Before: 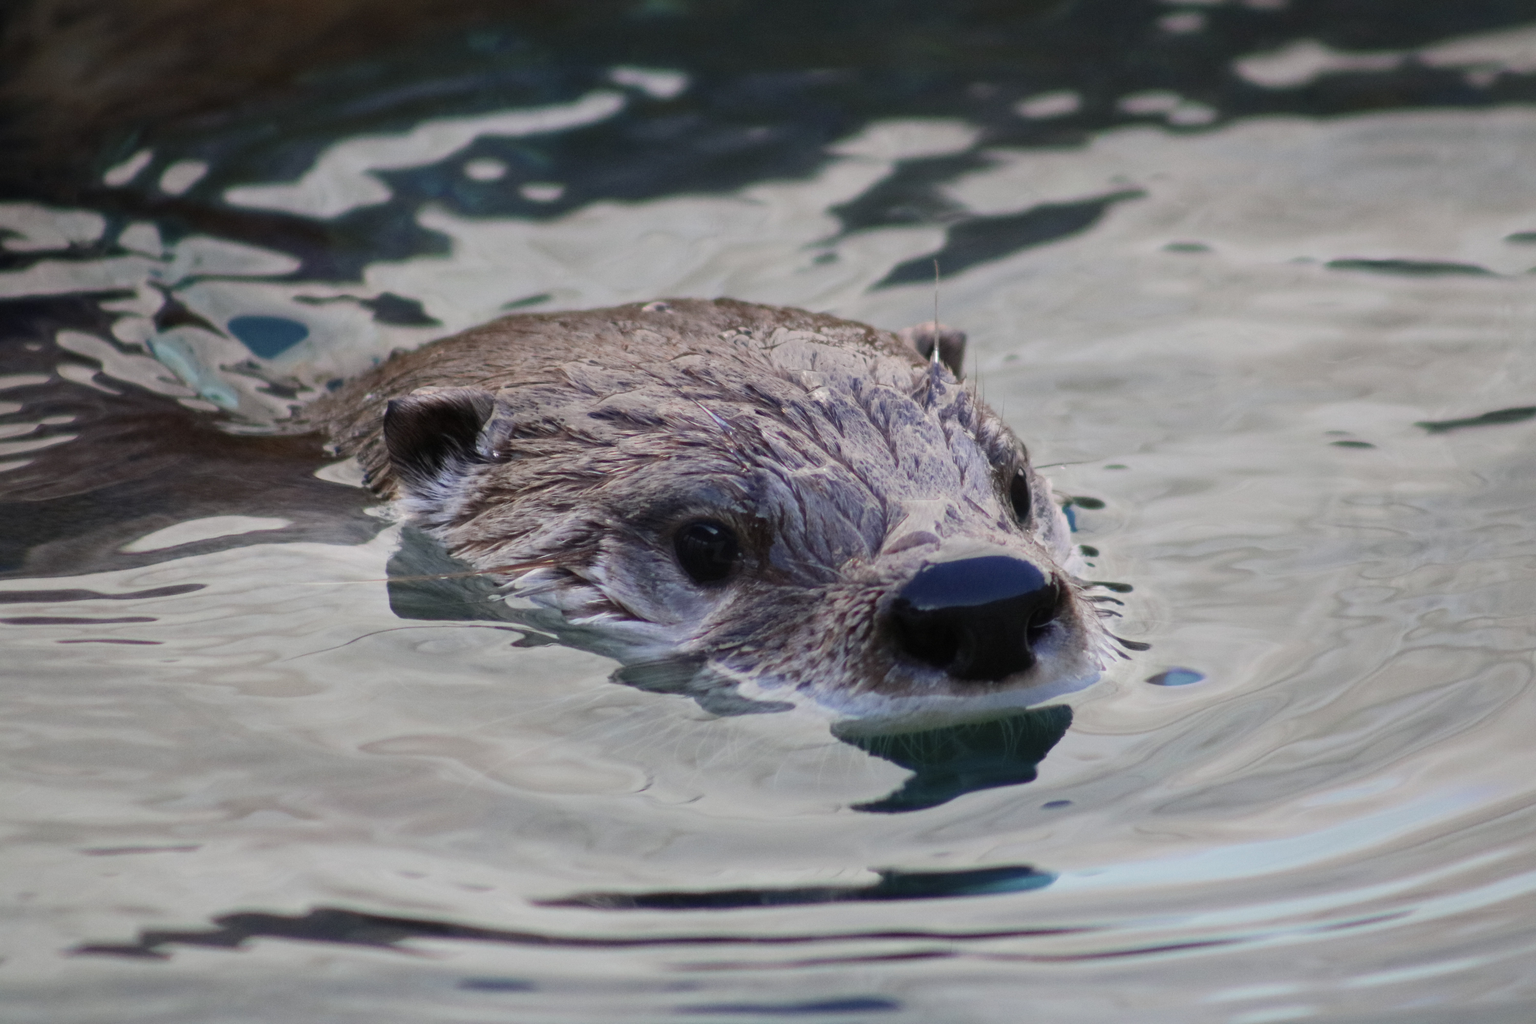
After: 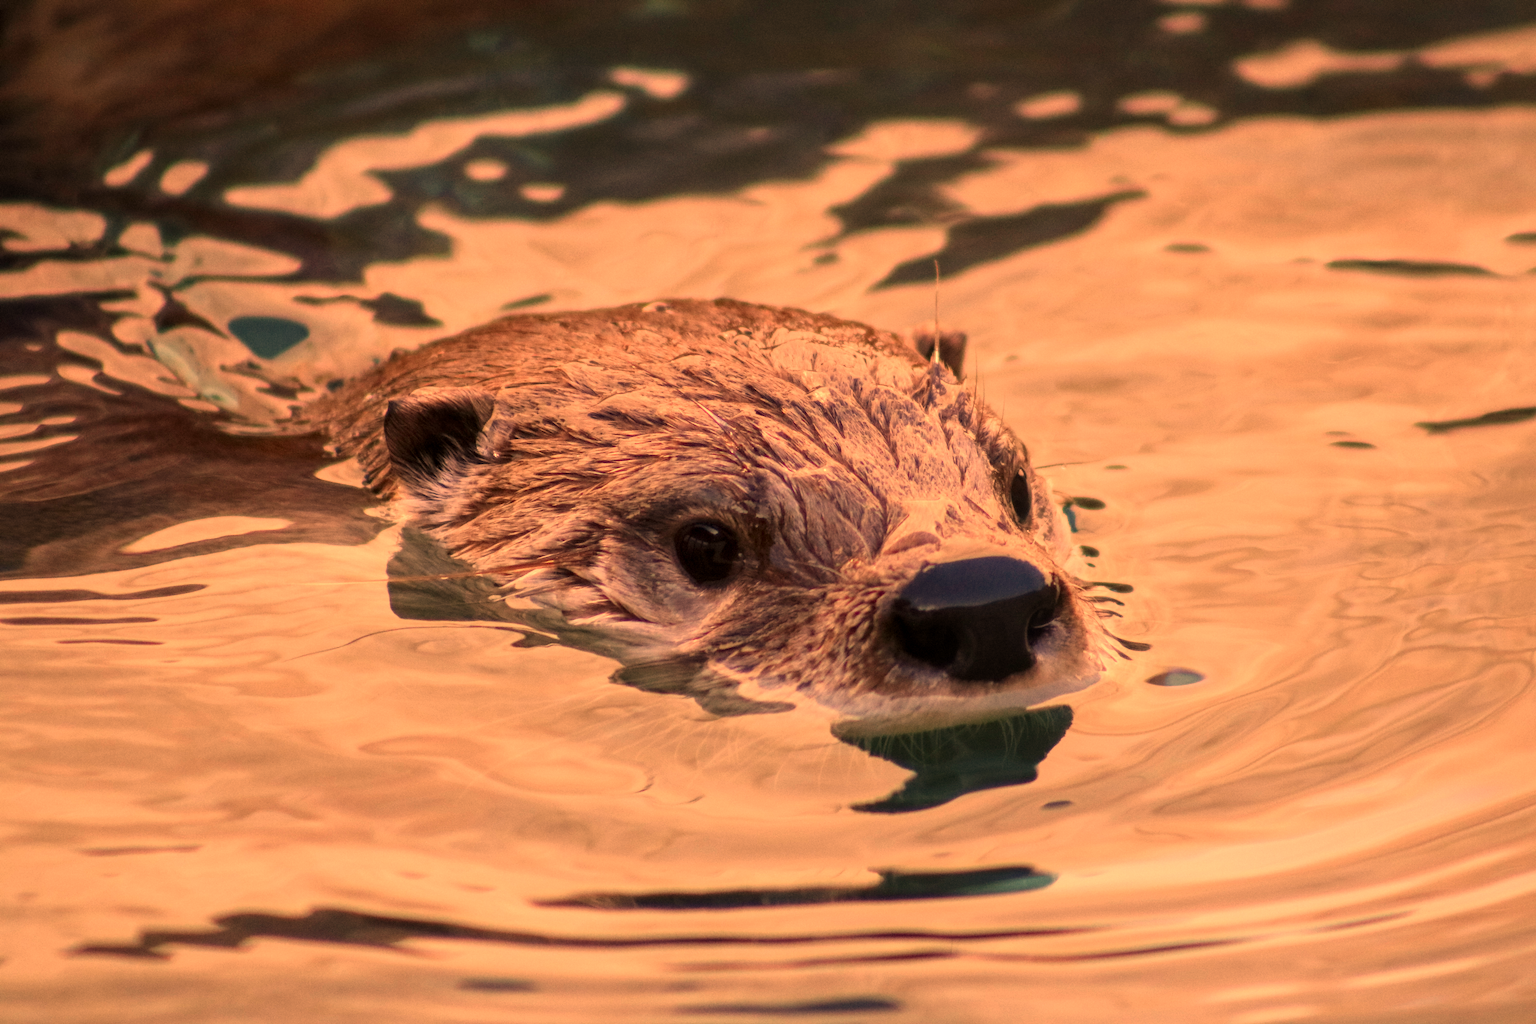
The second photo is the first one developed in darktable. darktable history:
local contrast: on, module defaults
white balance: red 1.467, blue 0.684
